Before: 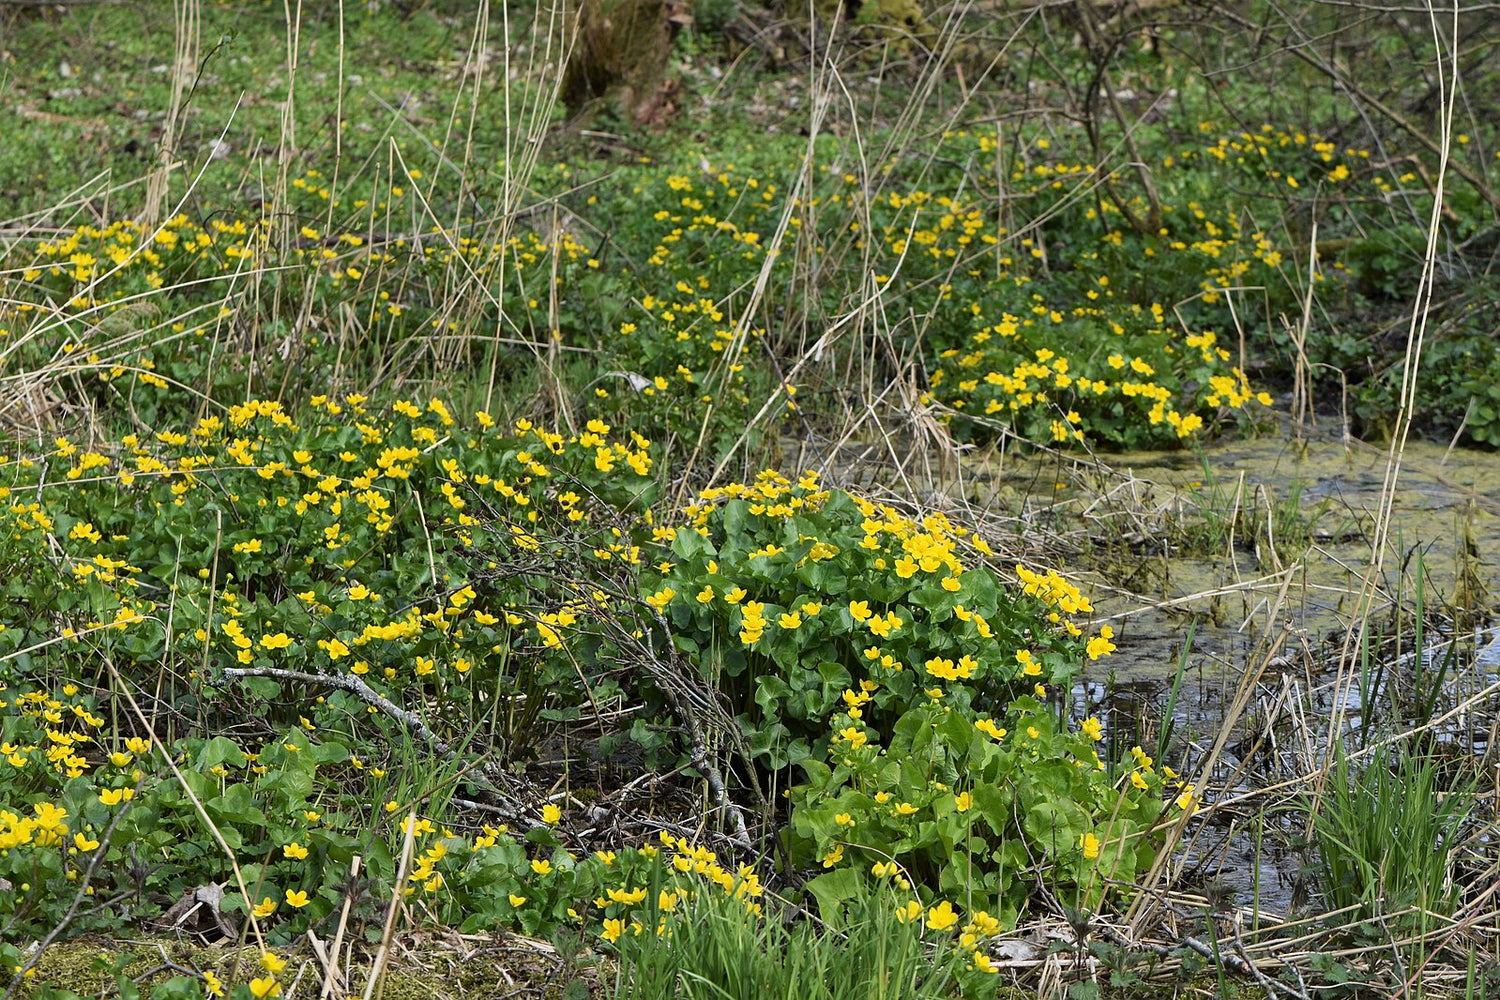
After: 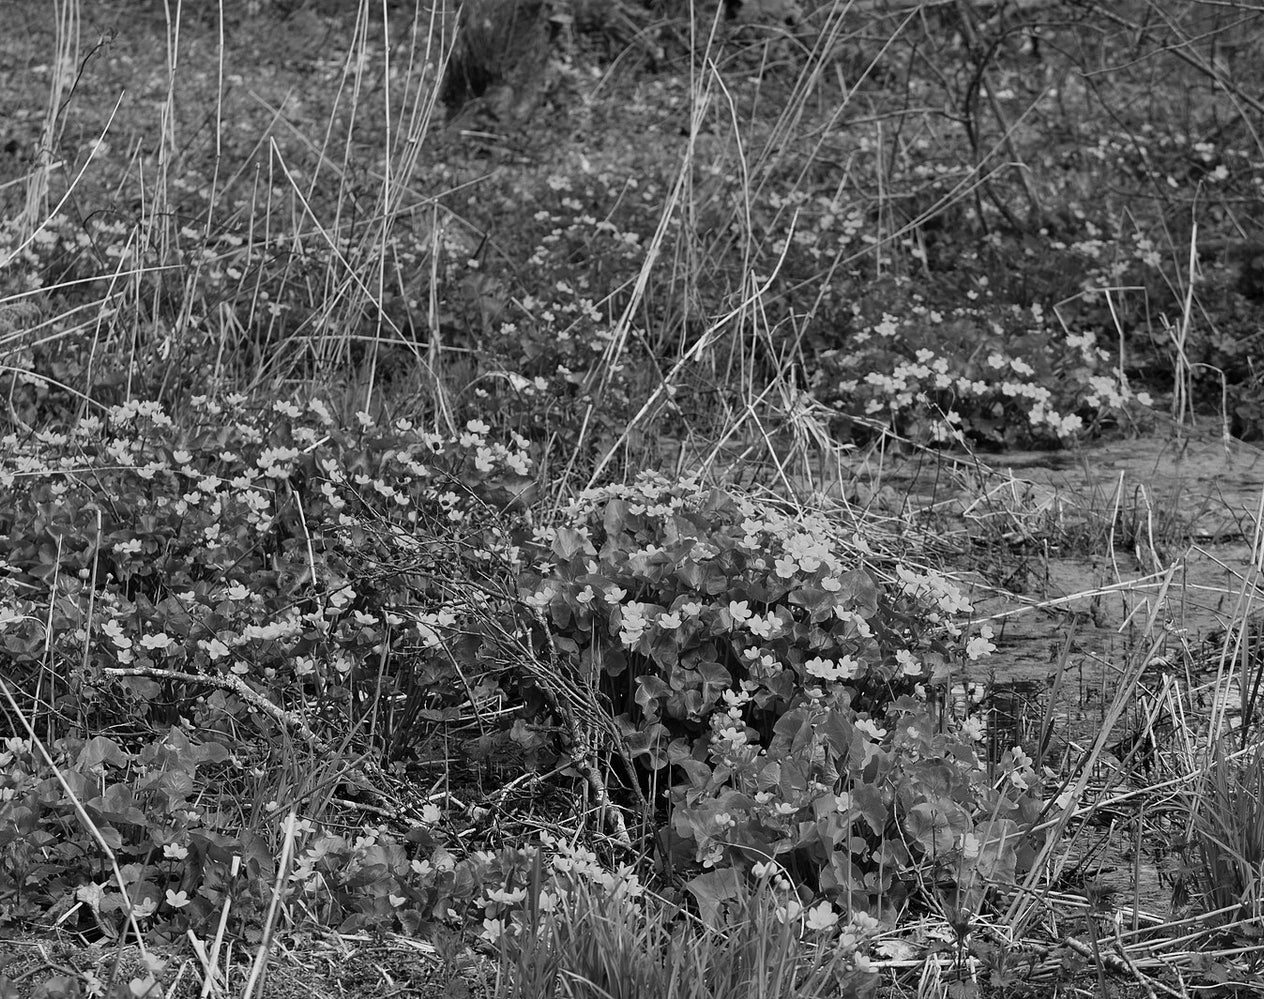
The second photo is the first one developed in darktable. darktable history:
crop: left 8.026%, right 7.374%
color calibration: output gray [0.28, 0.41, 0.31, 0], gray › normalize channels true, illuminant same as pipeline (D50), adaptation XYZ, x 0.346, y 0.359, gamut compression 0
